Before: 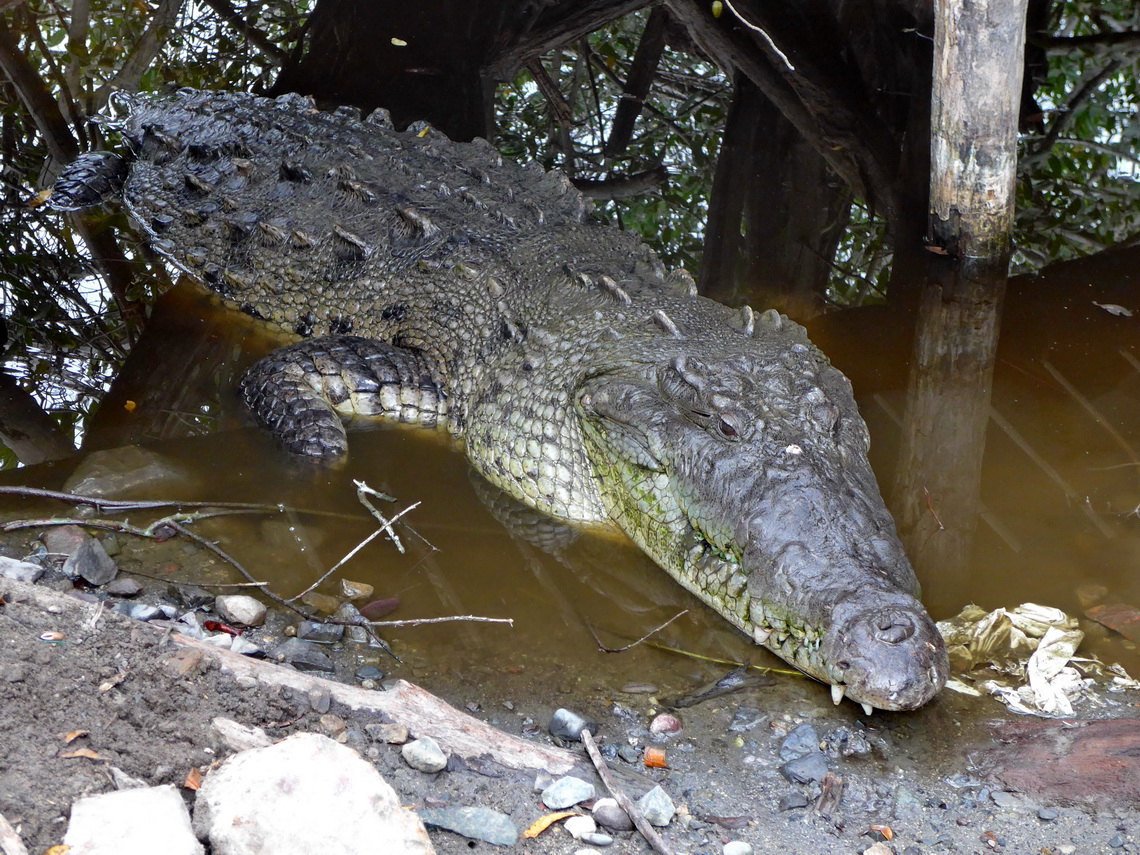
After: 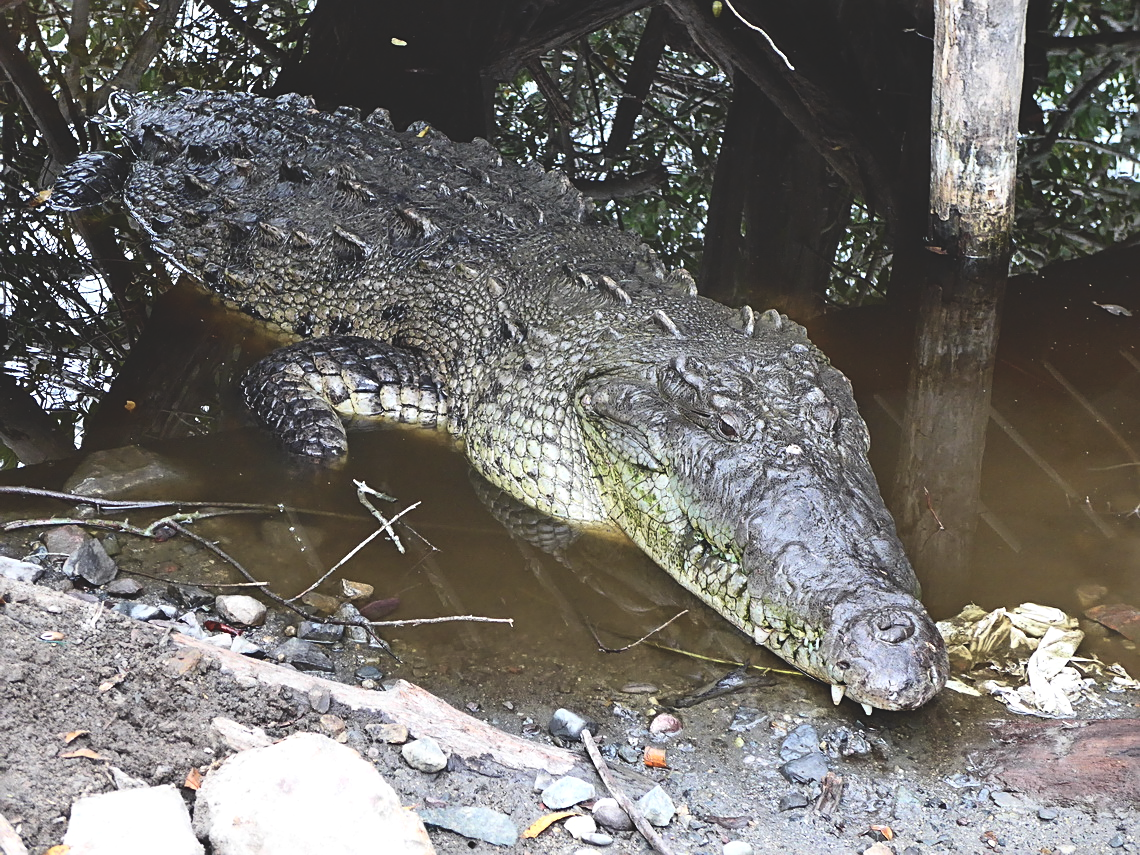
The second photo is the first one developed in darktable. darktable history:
sharpen: on, module defaults
exposure: black level correction -0.041, exposure 0.064 EV, compensate highlight preservation false
contrast brightness saturation: contrast 0.28
